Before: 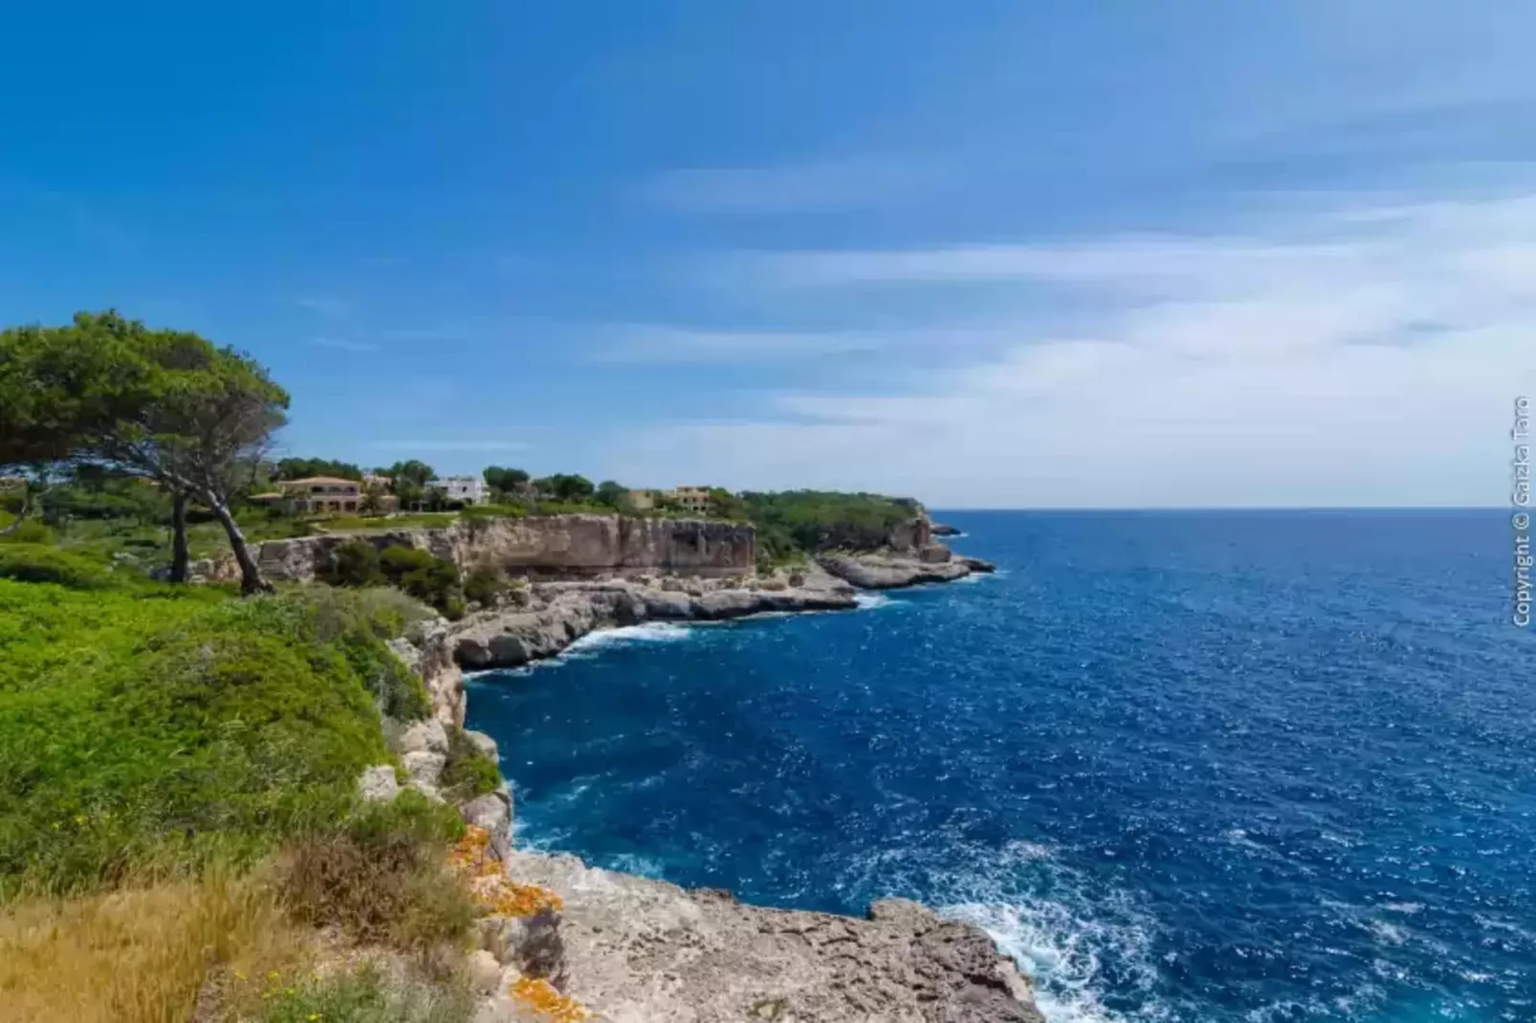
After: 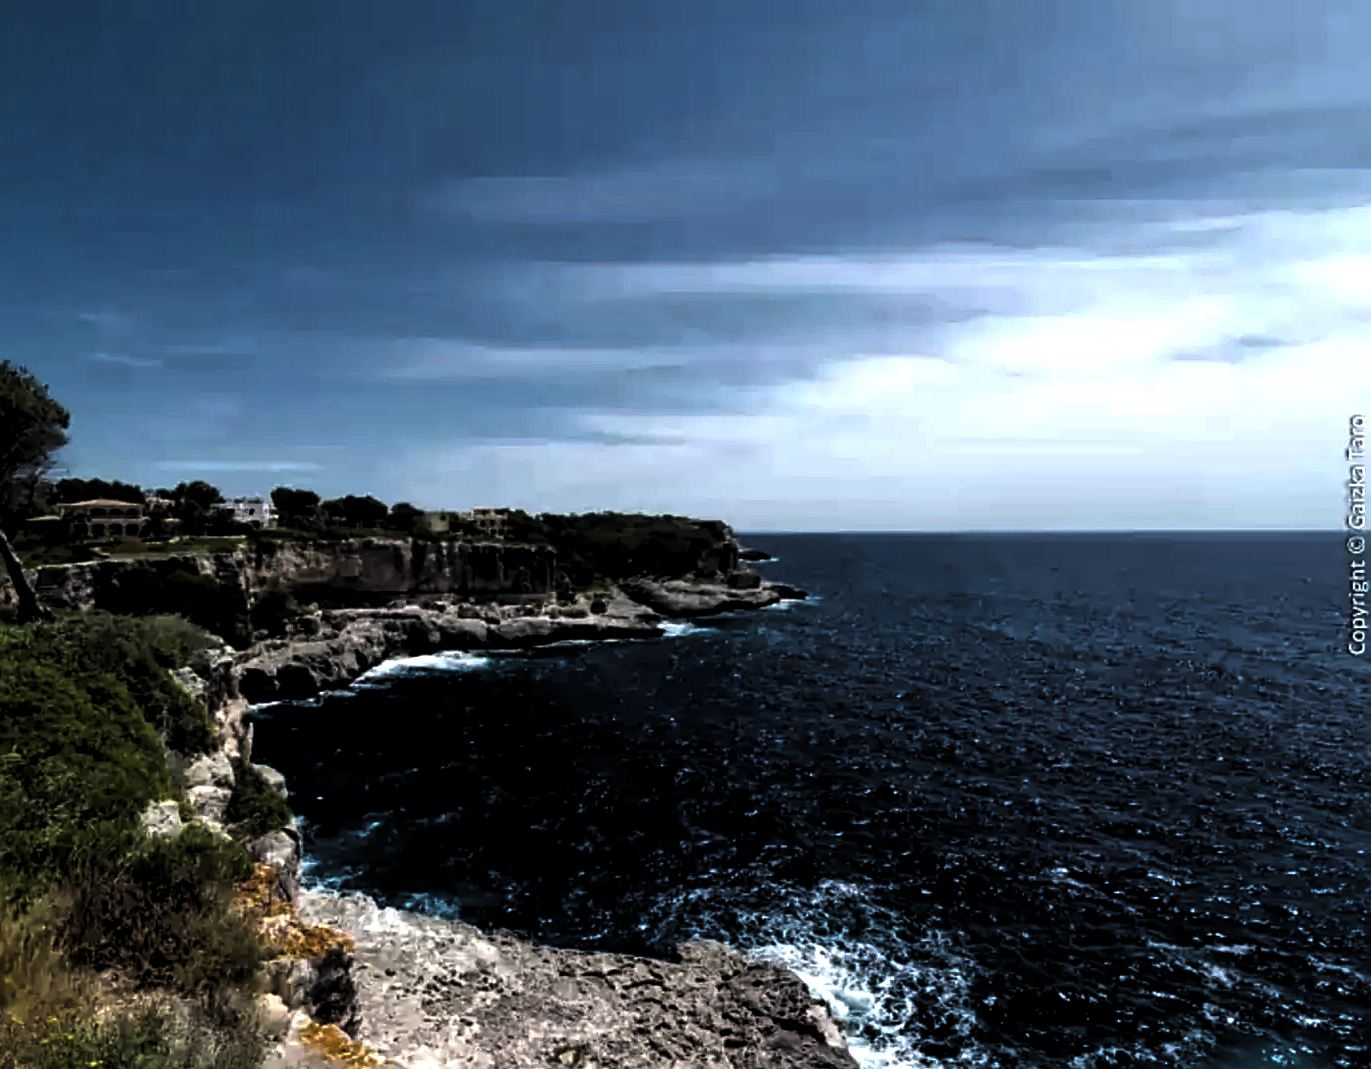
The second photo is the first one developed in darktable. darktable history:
crop and rotate: left 14.584%
levels: mode automatic, black 8.58%, gray 59.42%, levels [0, 0.445, 1]
sharpen: on, module defaults
exposure: exposure 0.6 EV, compensate highlight preservation false
